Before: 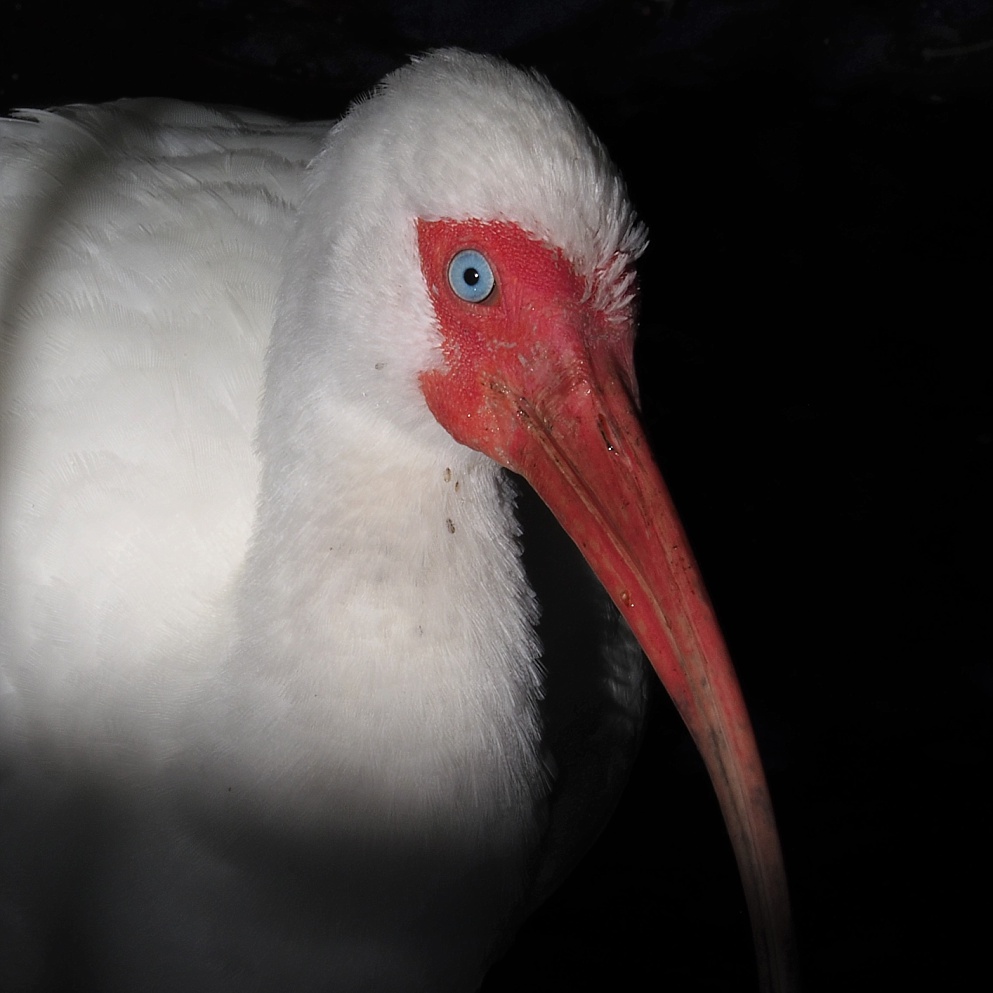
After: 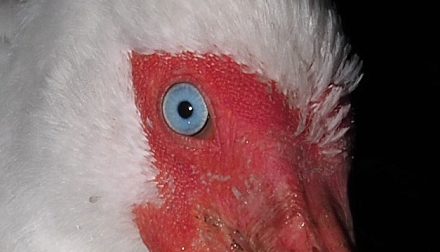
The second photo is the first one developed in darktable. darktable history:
crop: left 28.802%, top 16.844%, right 26.83%, bottom 57.696%
